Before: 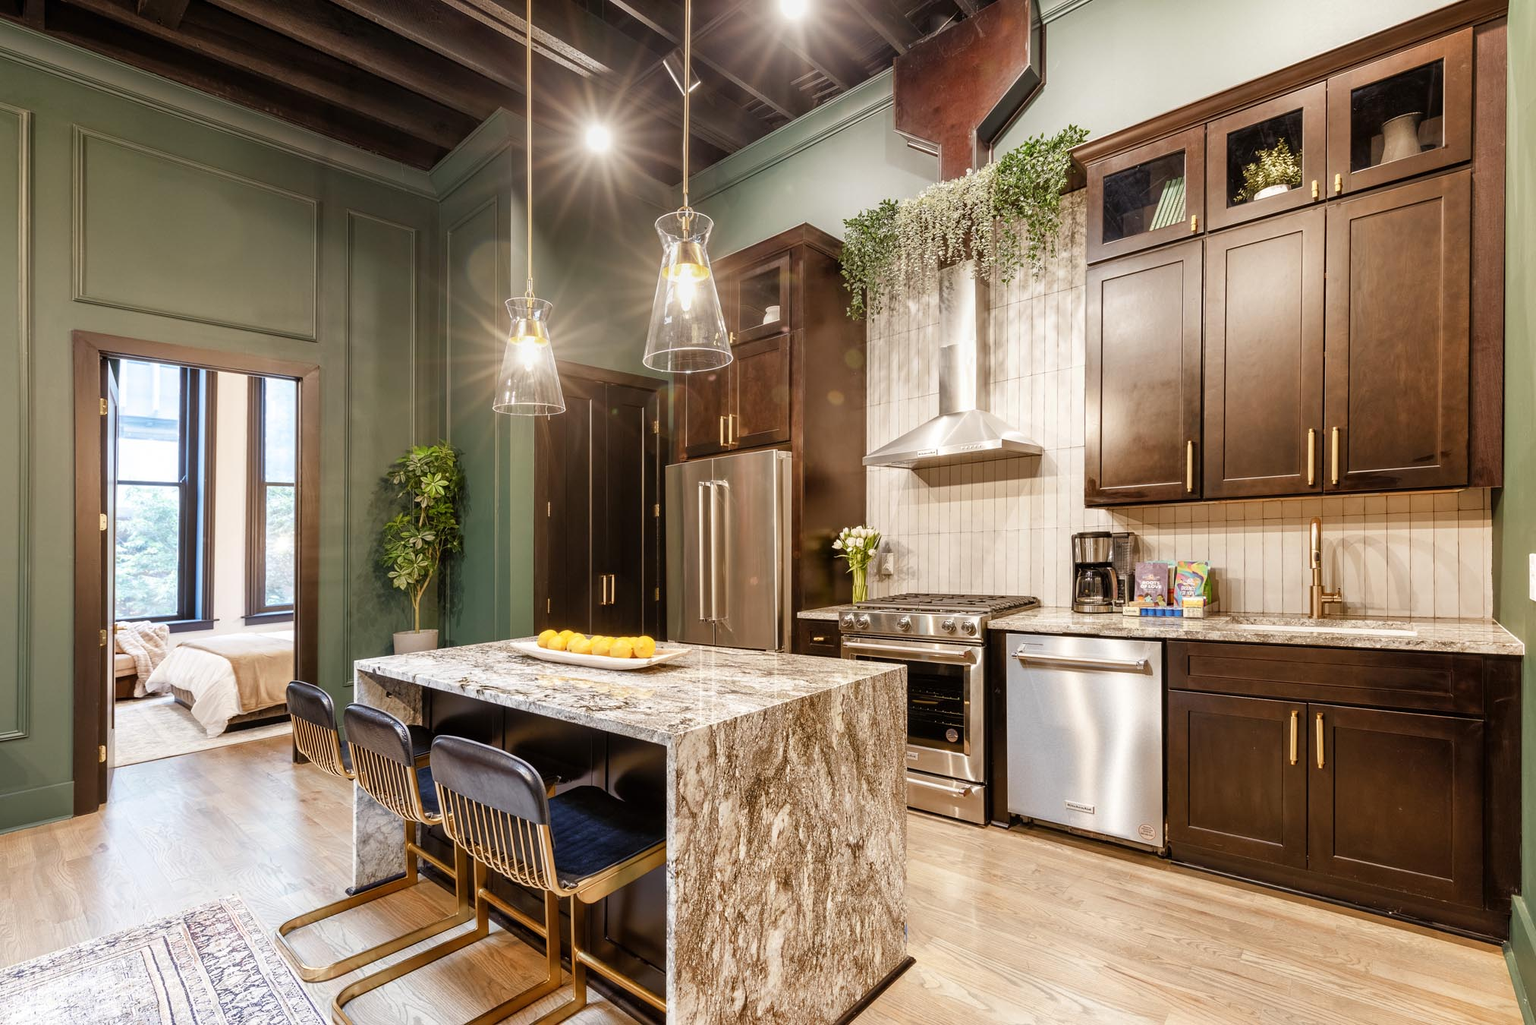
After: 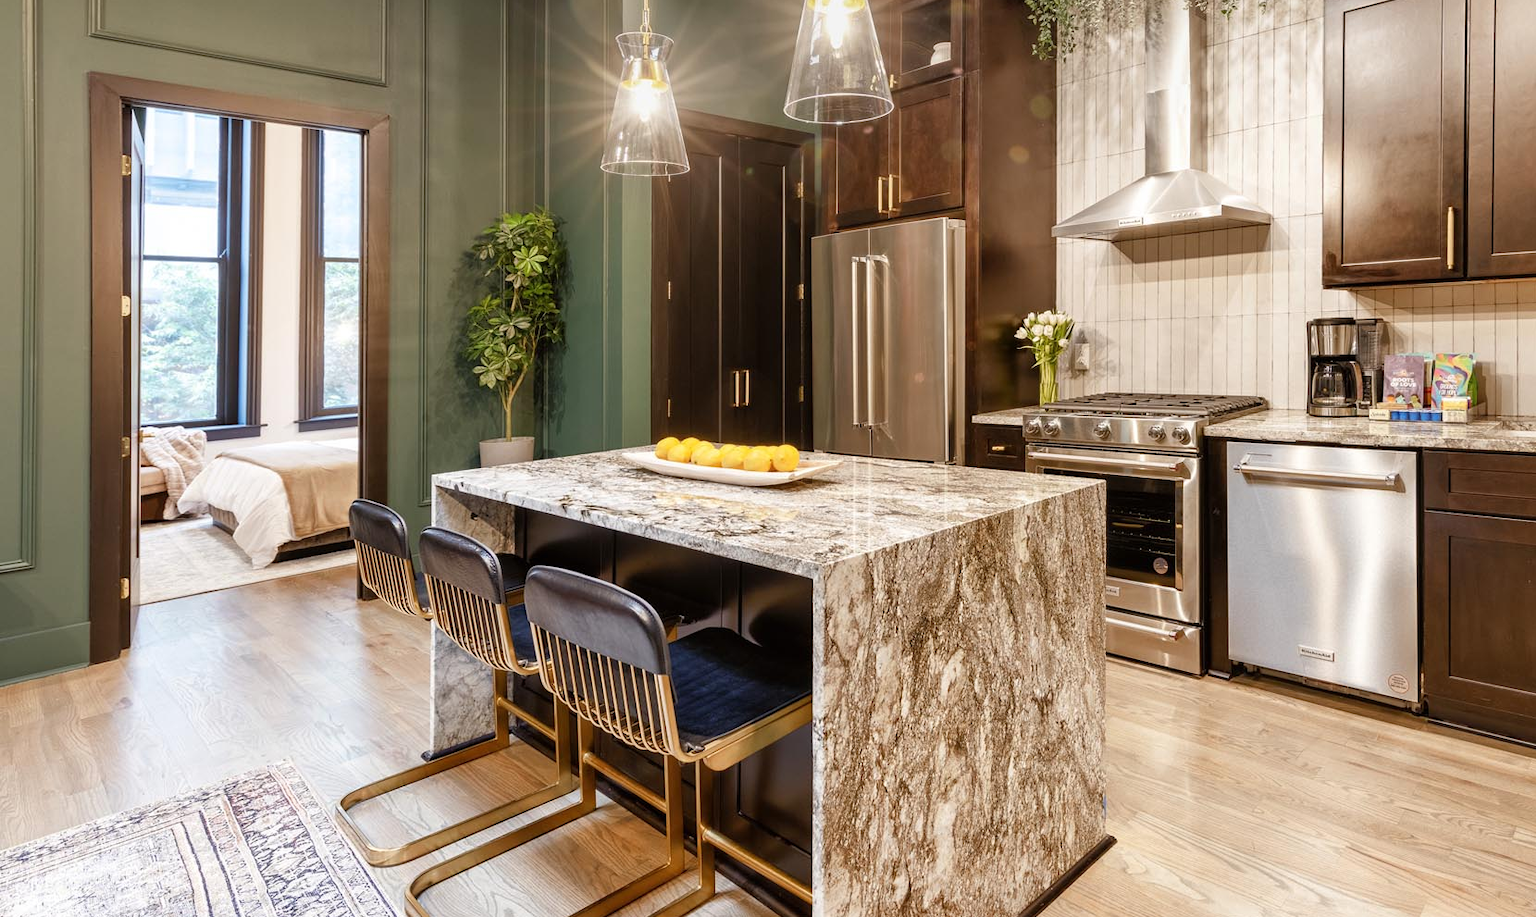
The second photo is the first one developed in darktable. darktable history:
crop: top 26.459%, right 17.964%
